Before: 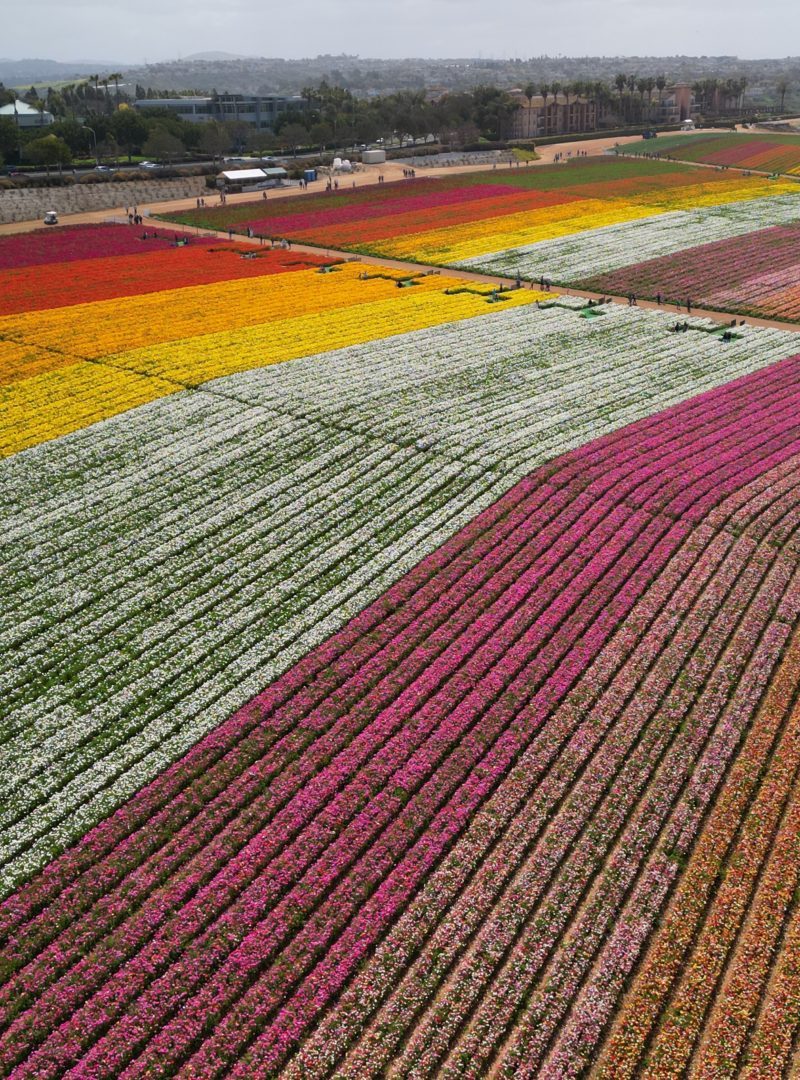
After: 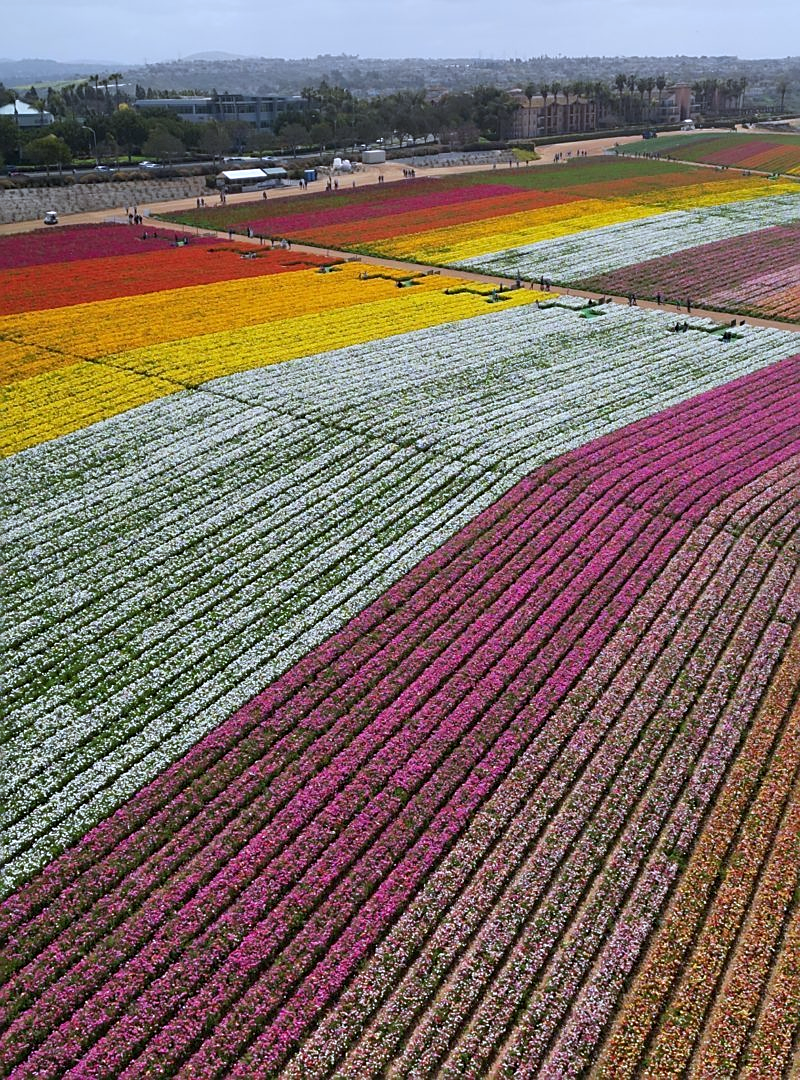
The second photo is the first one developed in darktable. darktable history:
sharpen: on, module defaults
white balance: red 0.931, blue 1.11
